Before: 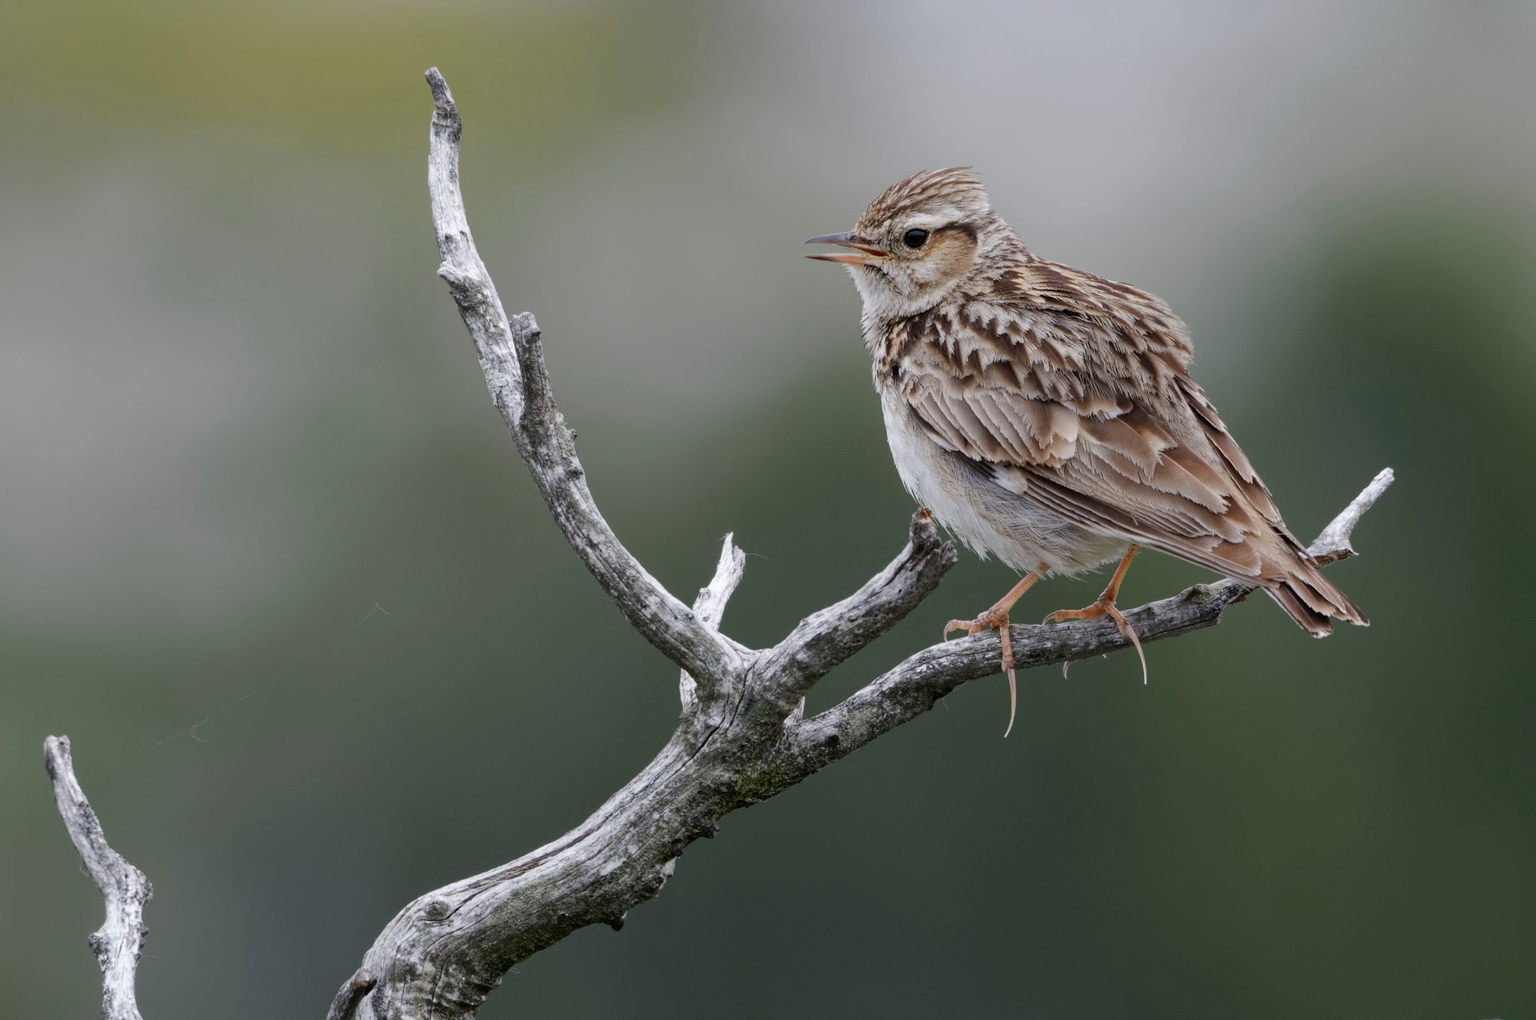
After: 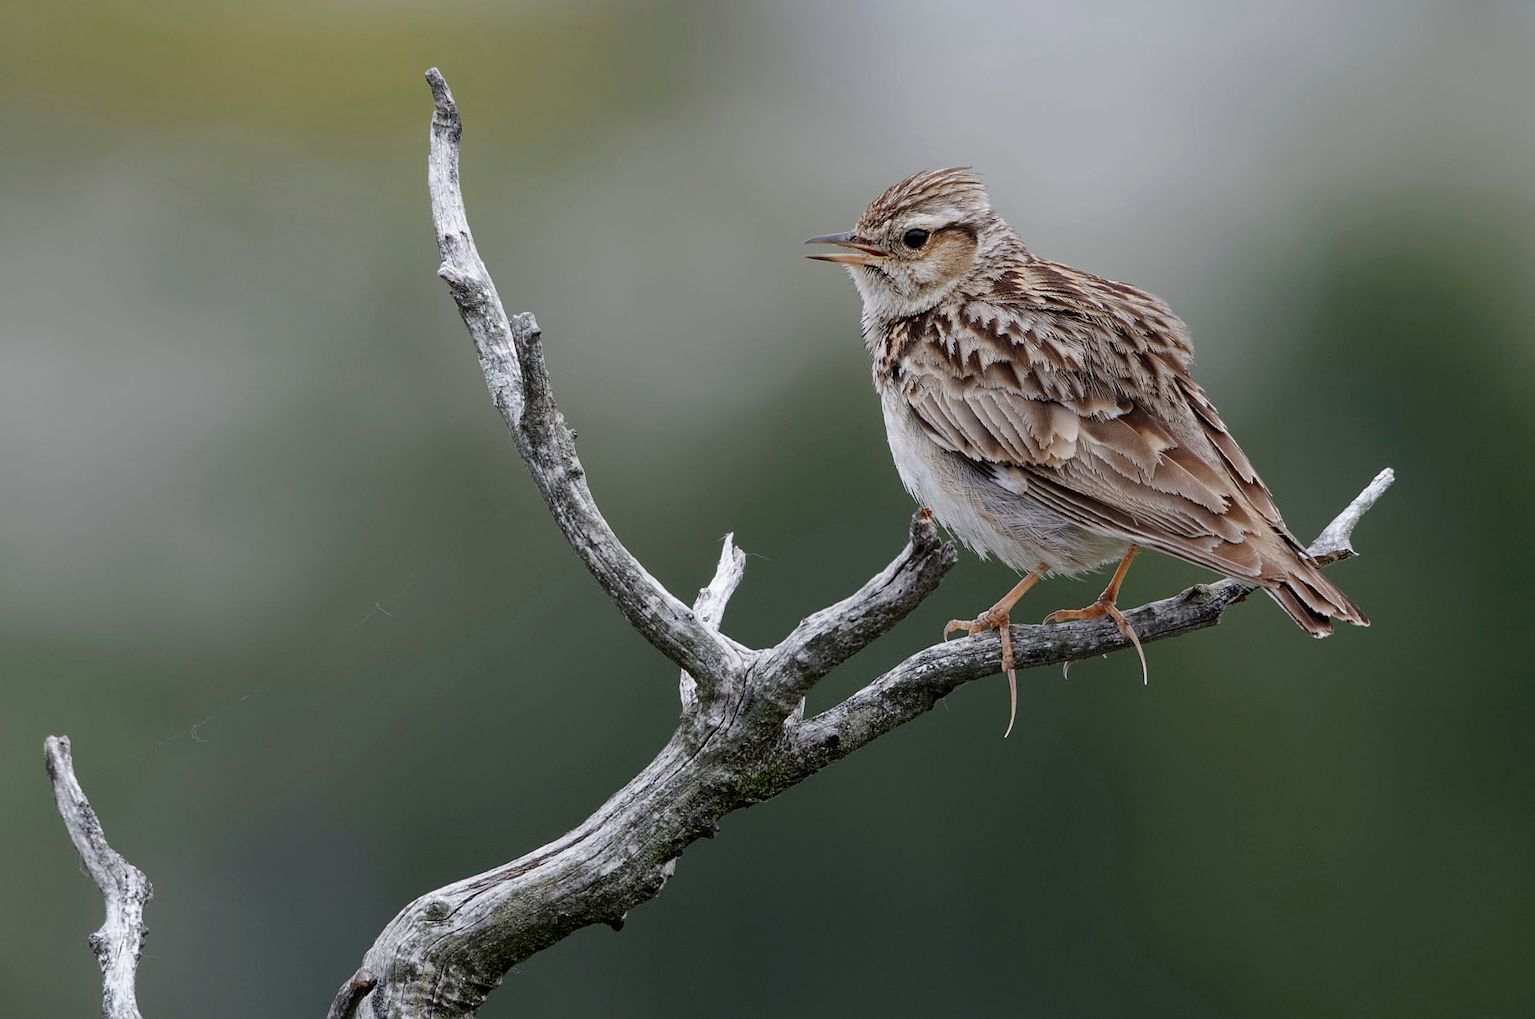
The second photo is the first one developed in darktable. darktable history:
sharpen: on, module defaults
tone equalizer: on, module defaults
tone curve: curves: ch0 [(0, 0) (0.059, 0.027) (0.162, 0.125) (0.304, 0.279) (0.547, 0.532) (0.828, 0.815) (1, 0.983)]; ch1 [(0, 0) (0.23, 0.166) (0.34, 0.308) (0.371, 0.337) (0.429, 0.411) (0.477, 0.462) (0.499, 0.498) (0.529, 0.537) (0.559, 0.582) (0.743, 0.798) (1, 1)]; ch2 [(0, 0) (0.431, 0.414) (0.498, 0.503) (0.524, 0.528) (0.568, 0.546) (0.6, 0.597) (0.634, 0.645) (0.728, 0.742) (1, 1)], preserve colors none
